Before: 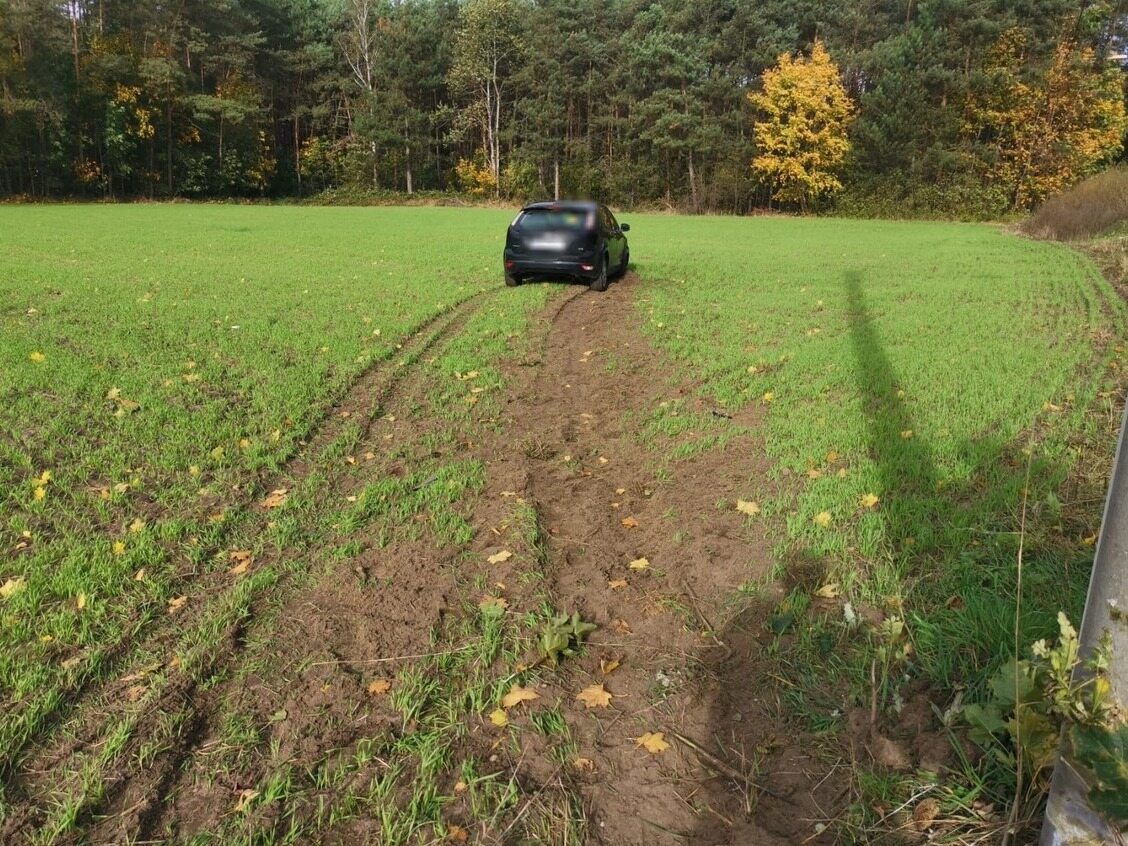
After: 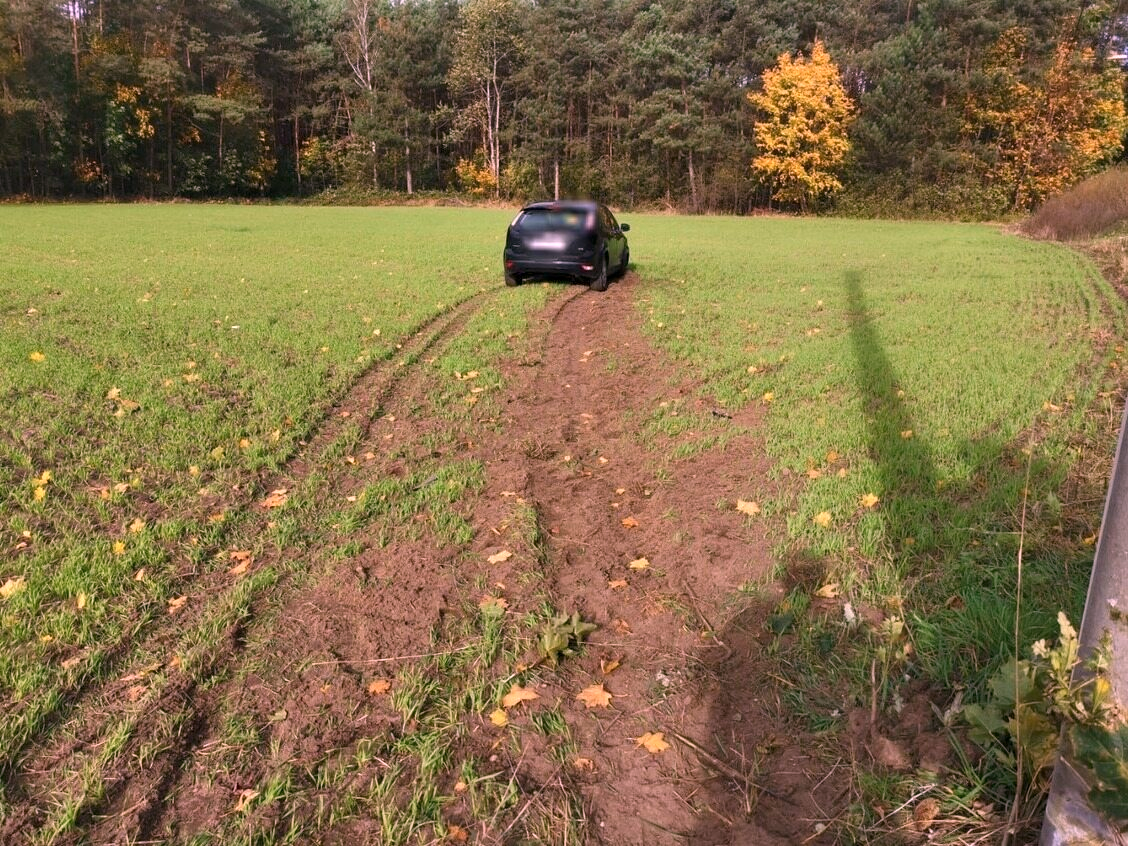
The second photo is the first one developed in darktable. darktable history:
white balance: red 1.188, blue 1.11
exposure: exposure 0.02 EV, compensate highlight preservation false
contrast equalizer: octaves 7, y [[0.6 ×6], [0.55 ×6], [0 ×6], [0 ×6], [0 ×6]], mix 0.15
